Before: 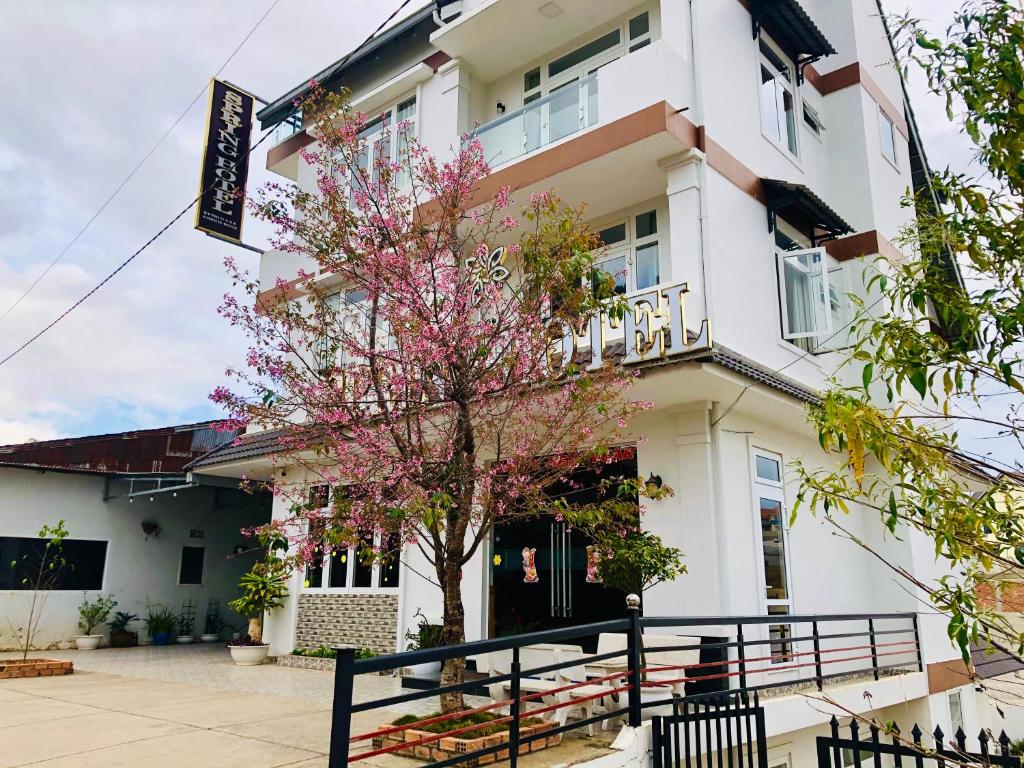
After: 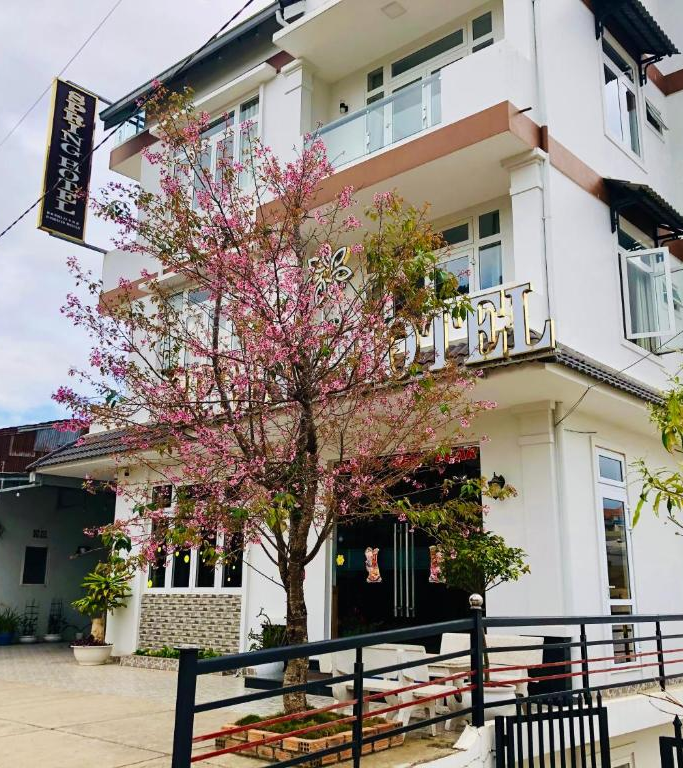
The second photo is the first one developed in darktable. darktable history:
crop: left 15.379%, right 17.87%
